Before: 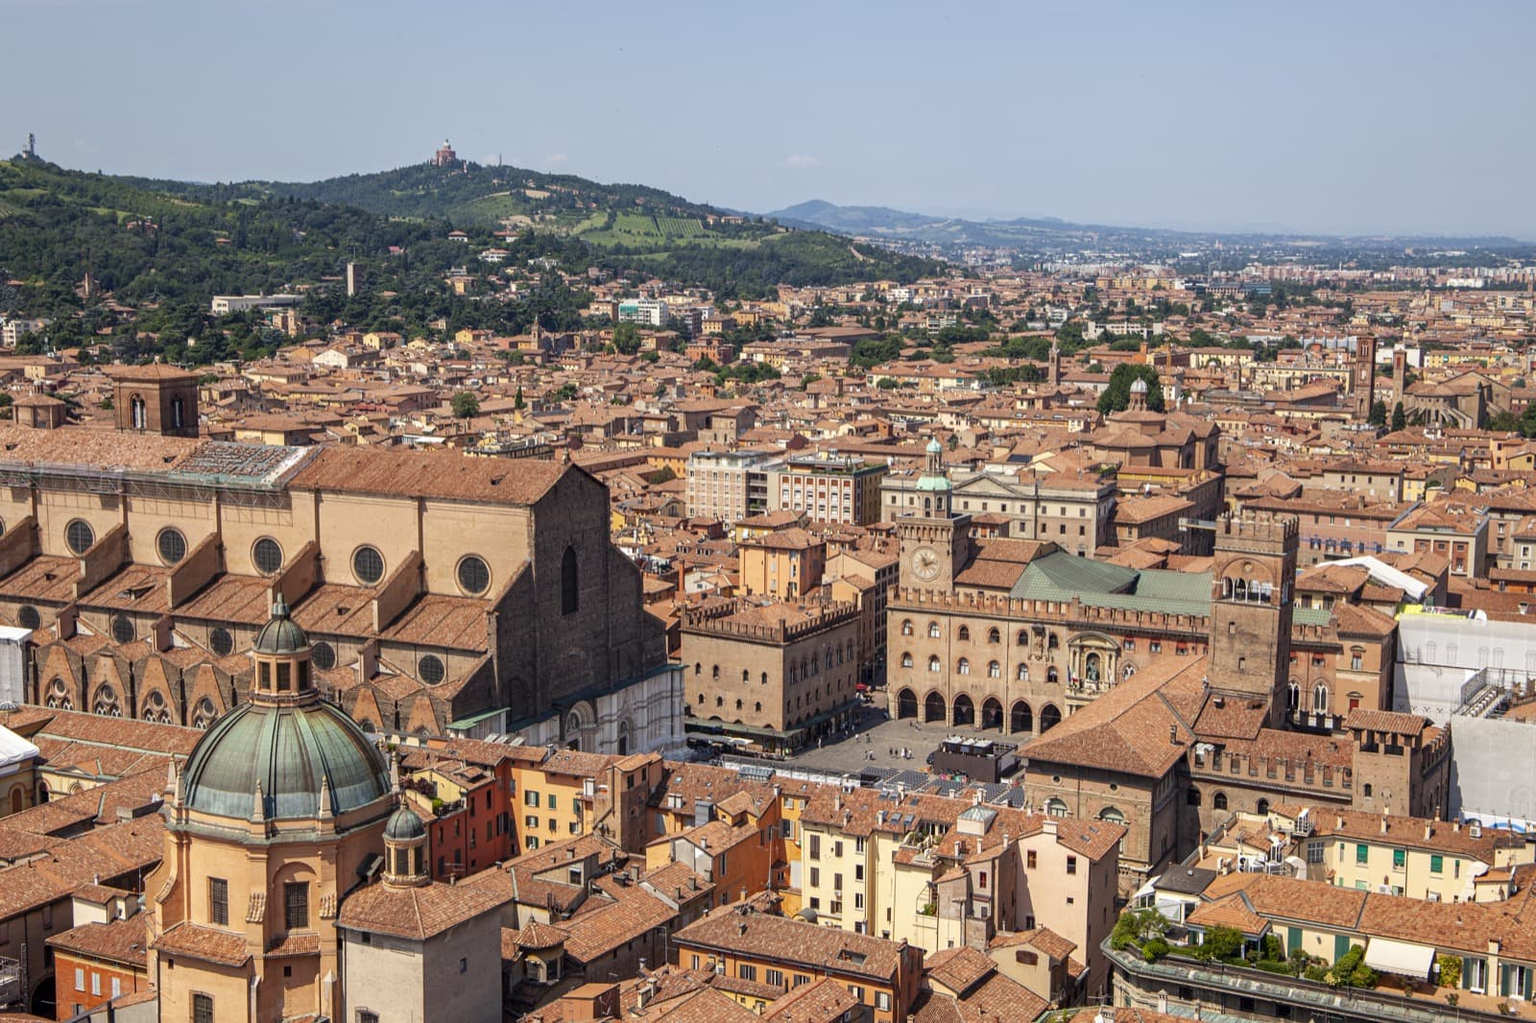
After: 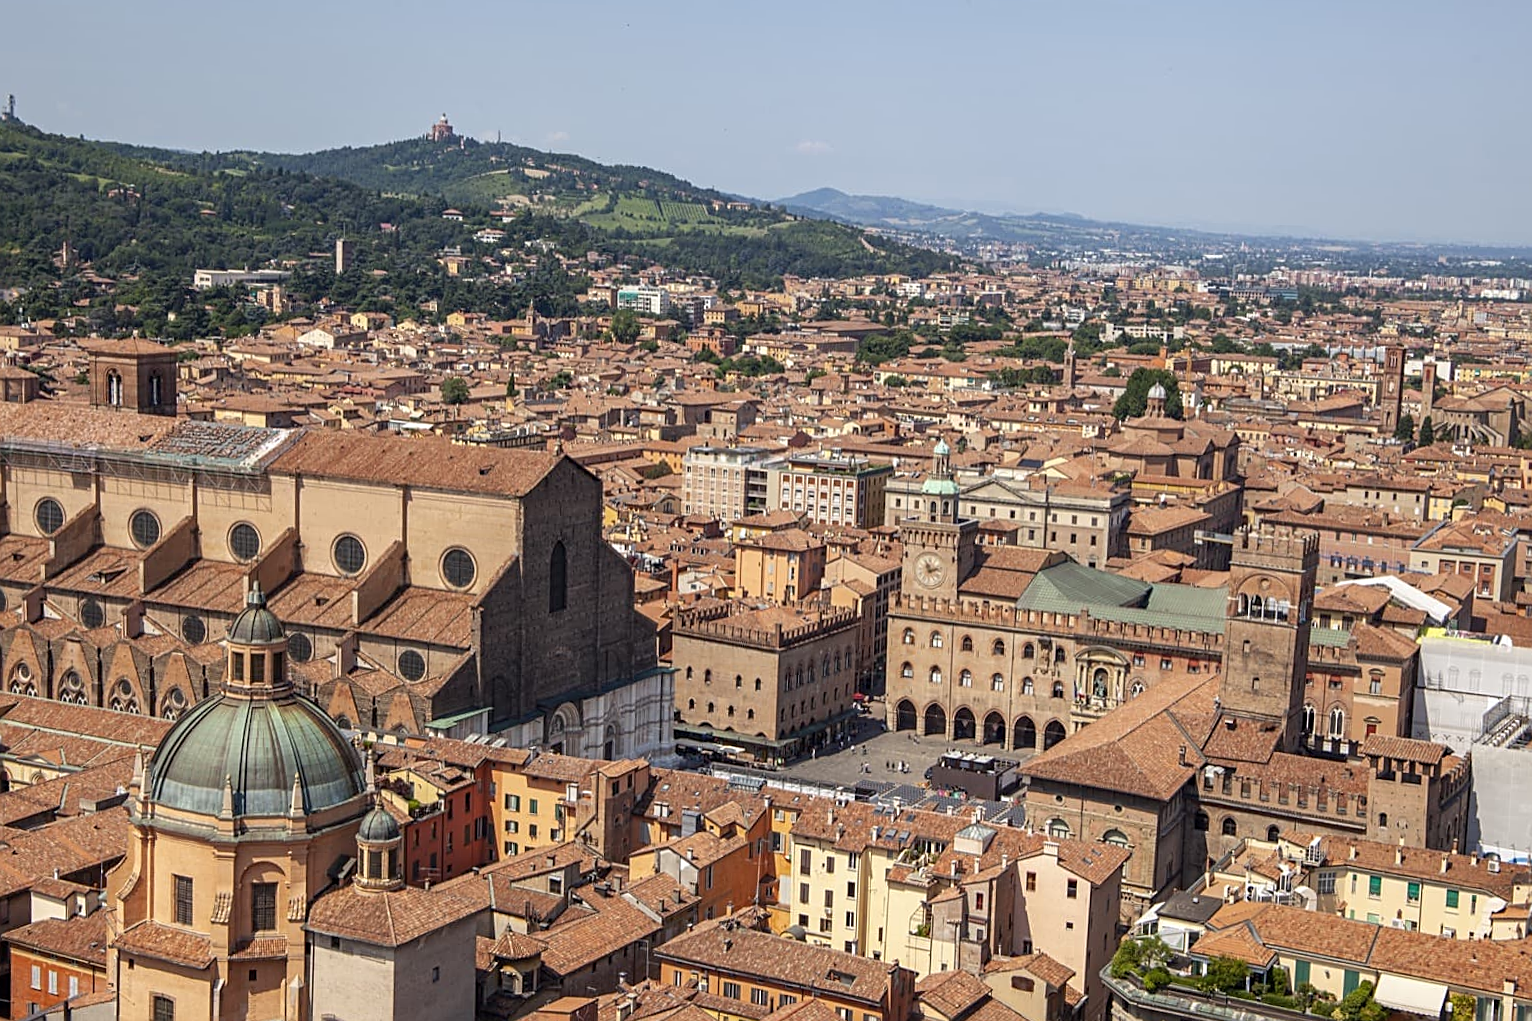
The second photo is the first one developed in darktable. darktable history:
color balance: mode lift, gamma, gain (sRGB)
crop and rotate: angle -1.69°
sharpen: on, module defaults
